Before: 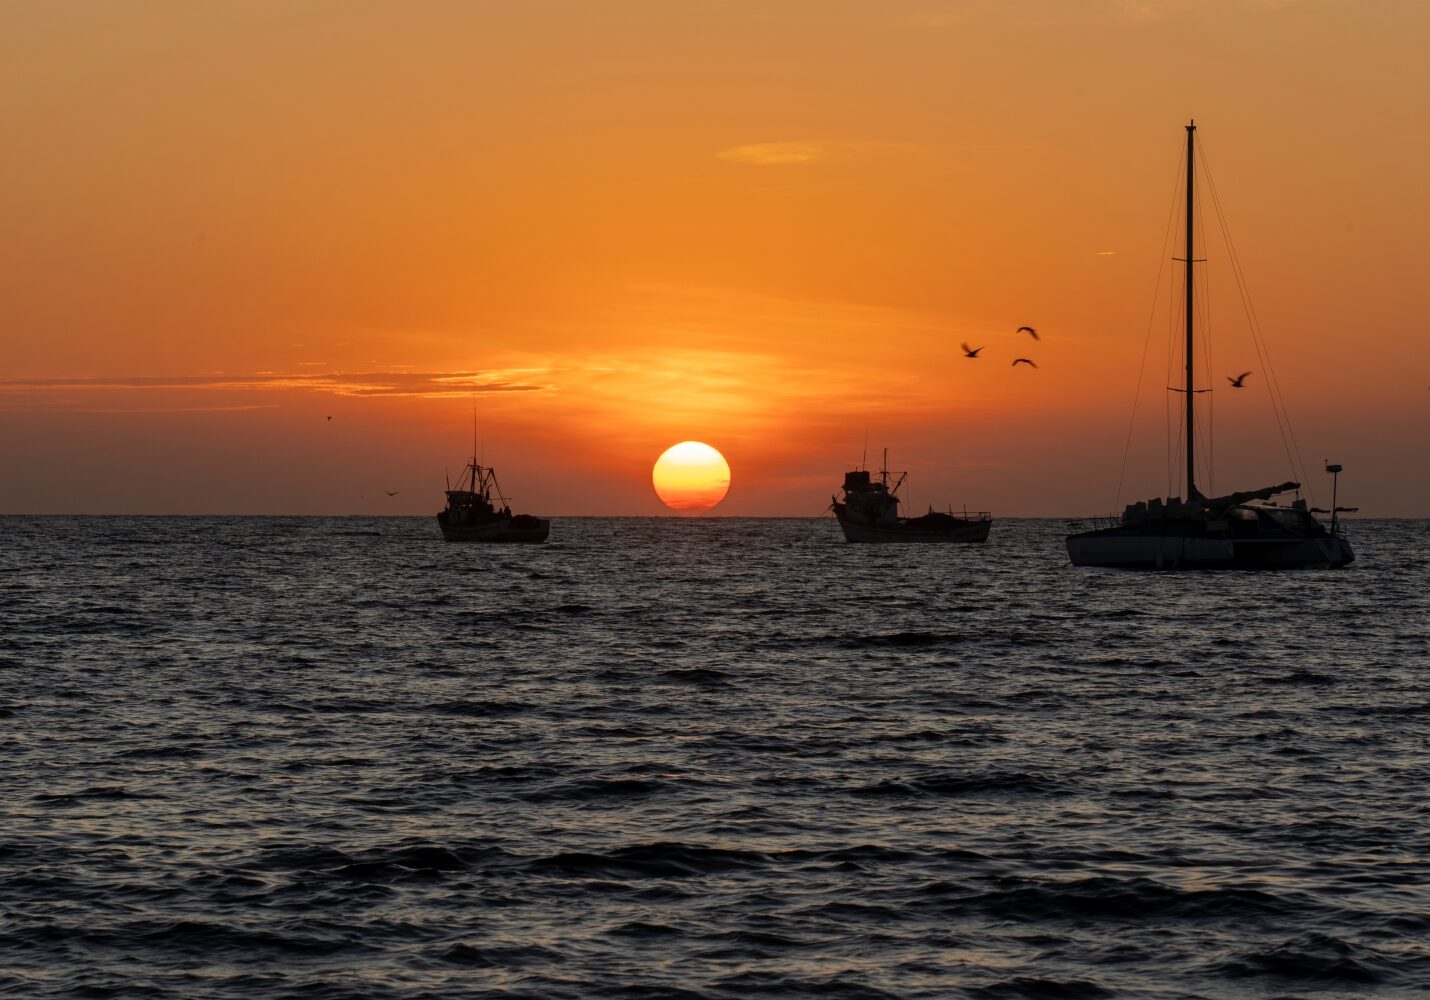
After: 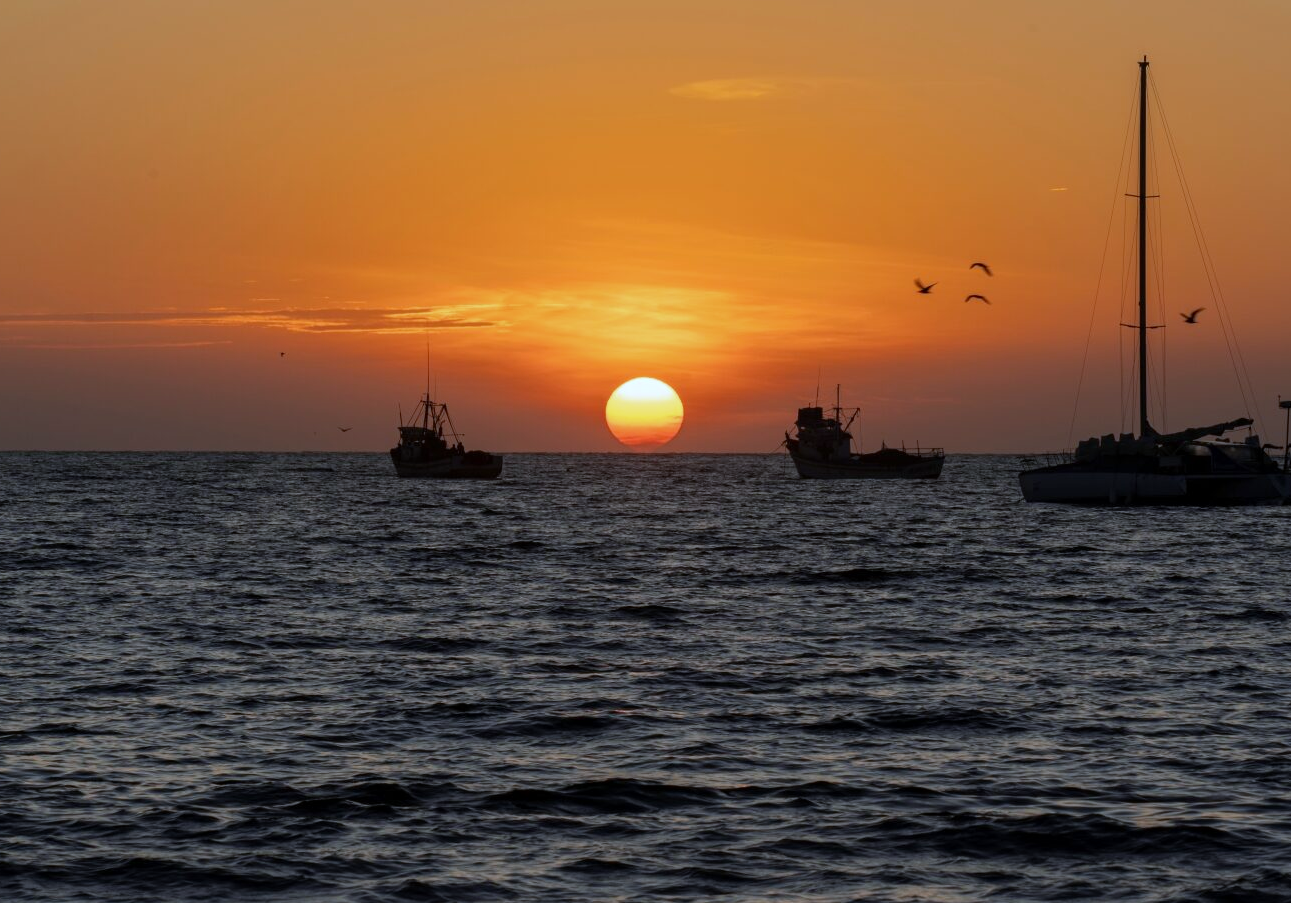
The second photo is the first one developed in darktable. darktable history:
white balance: red 0.931, blue 1.11
crop: left 3.305%, top 6.436%, right 6.389%, bottom 3.258%
